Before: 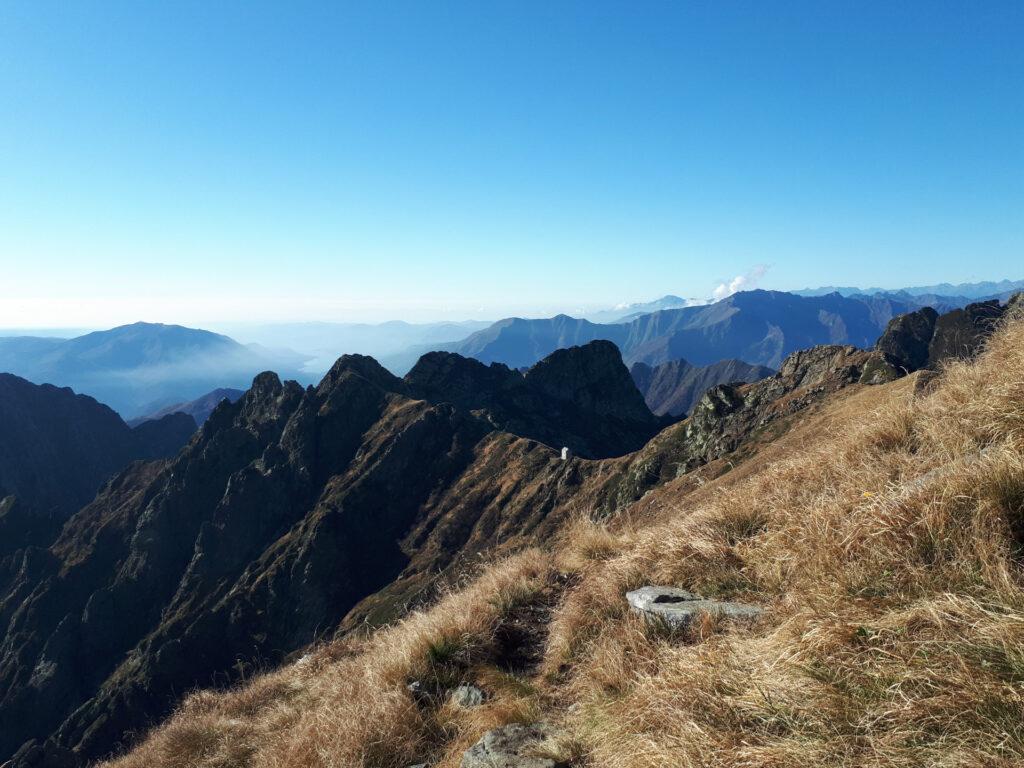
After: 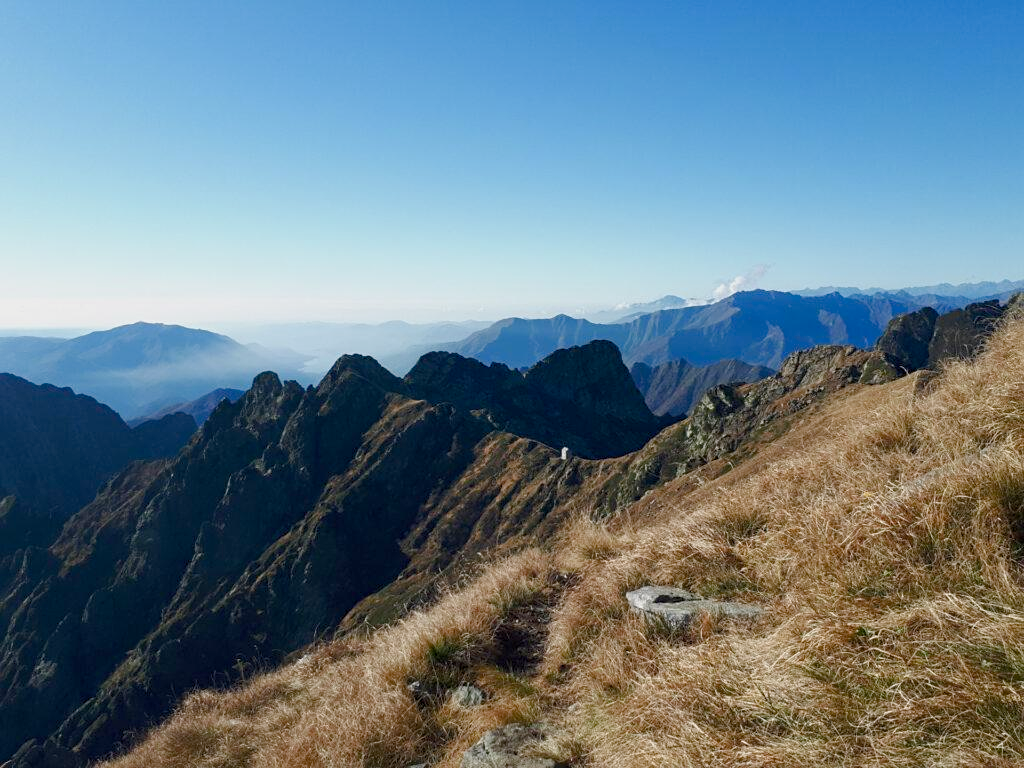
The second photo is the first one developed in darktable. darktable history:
color balance rgb: shadows lift › chroma 1%, shadows lift › hue 113°, highlights gain › chroma 0.2%, highlights gain › hue 333°, perceptual saturation grading › global saturation 20%, perceptual saturation grading › highlights -50%, perceptual saturation grading › shadows 25%, contrast -10%
sharpen: amount 0.2
